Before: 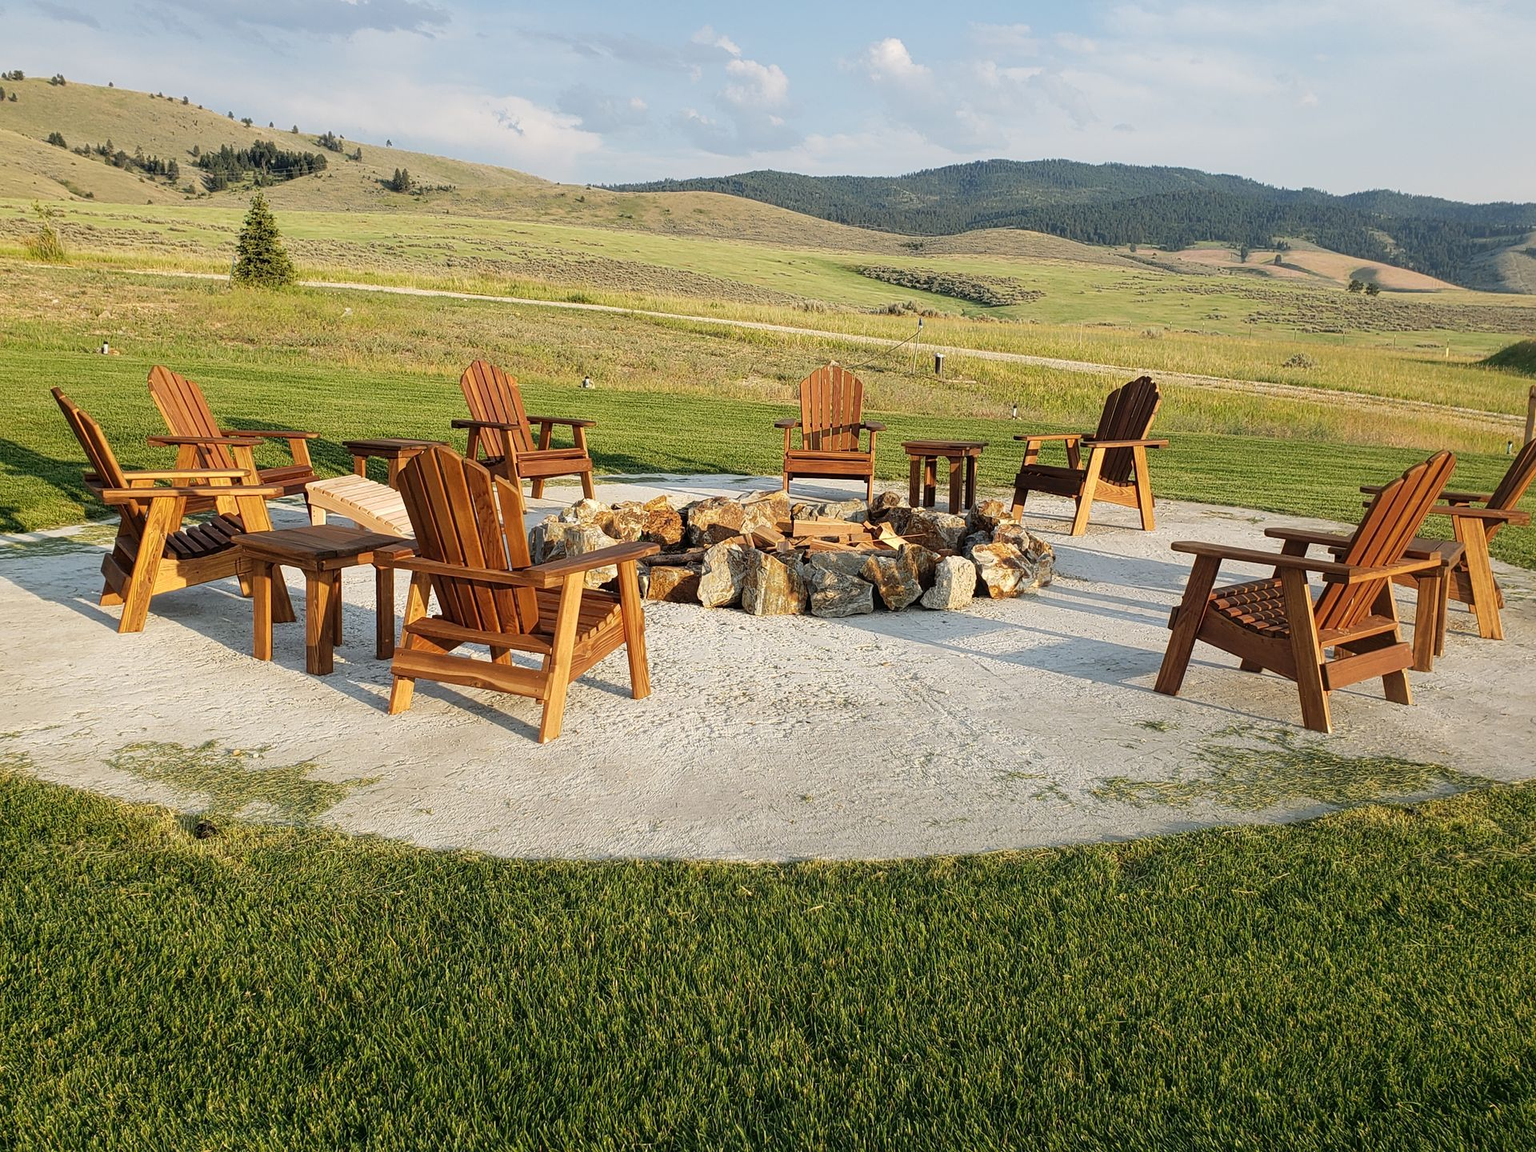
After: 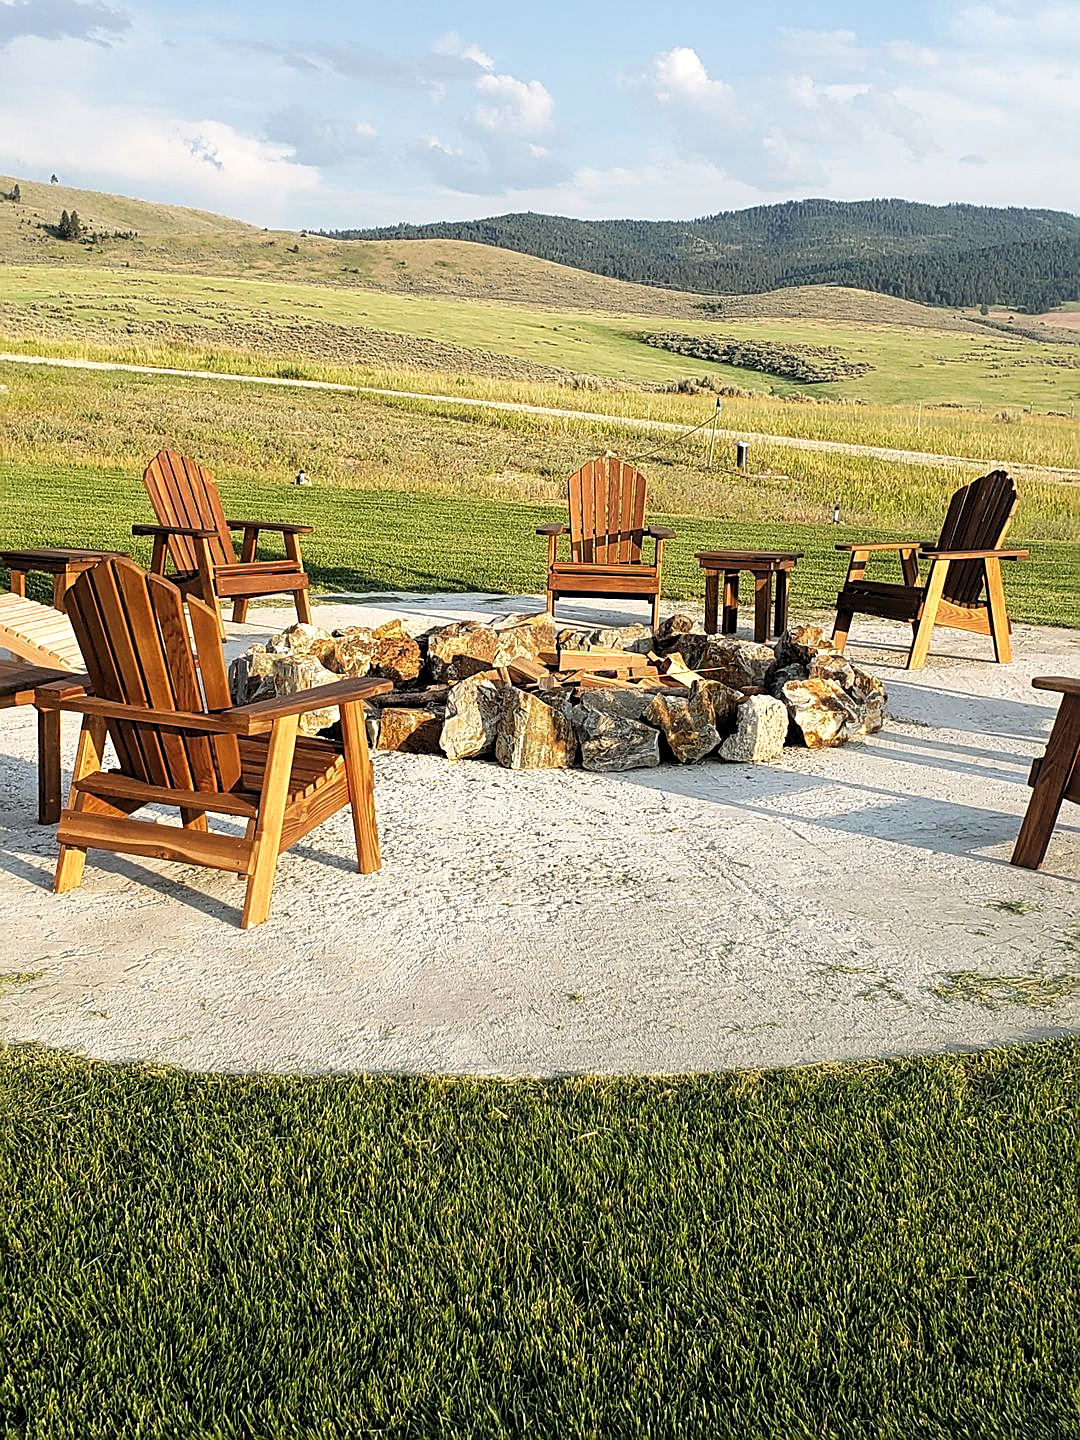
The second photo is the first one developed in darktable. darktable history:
crop and rotate: left 22.516%, right 21.234%
exposure: compensate exposure bias true, compensate highlight preservation false
sharpen: on, module defaults
levels: levels [0.055, 0.477, 0.9]
